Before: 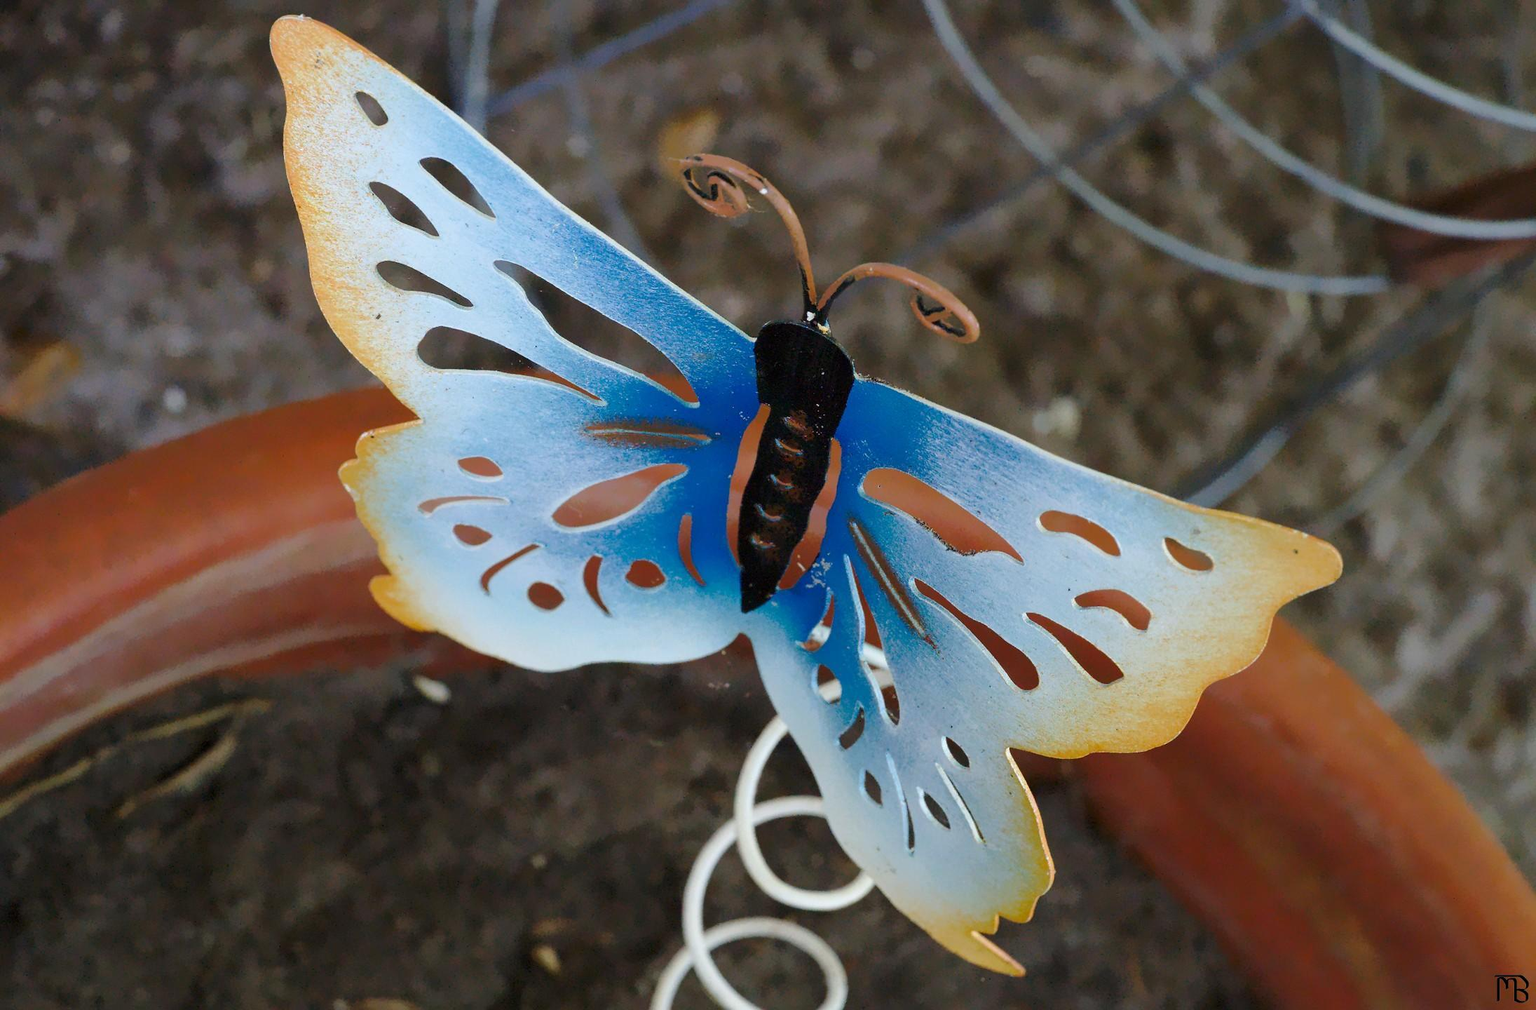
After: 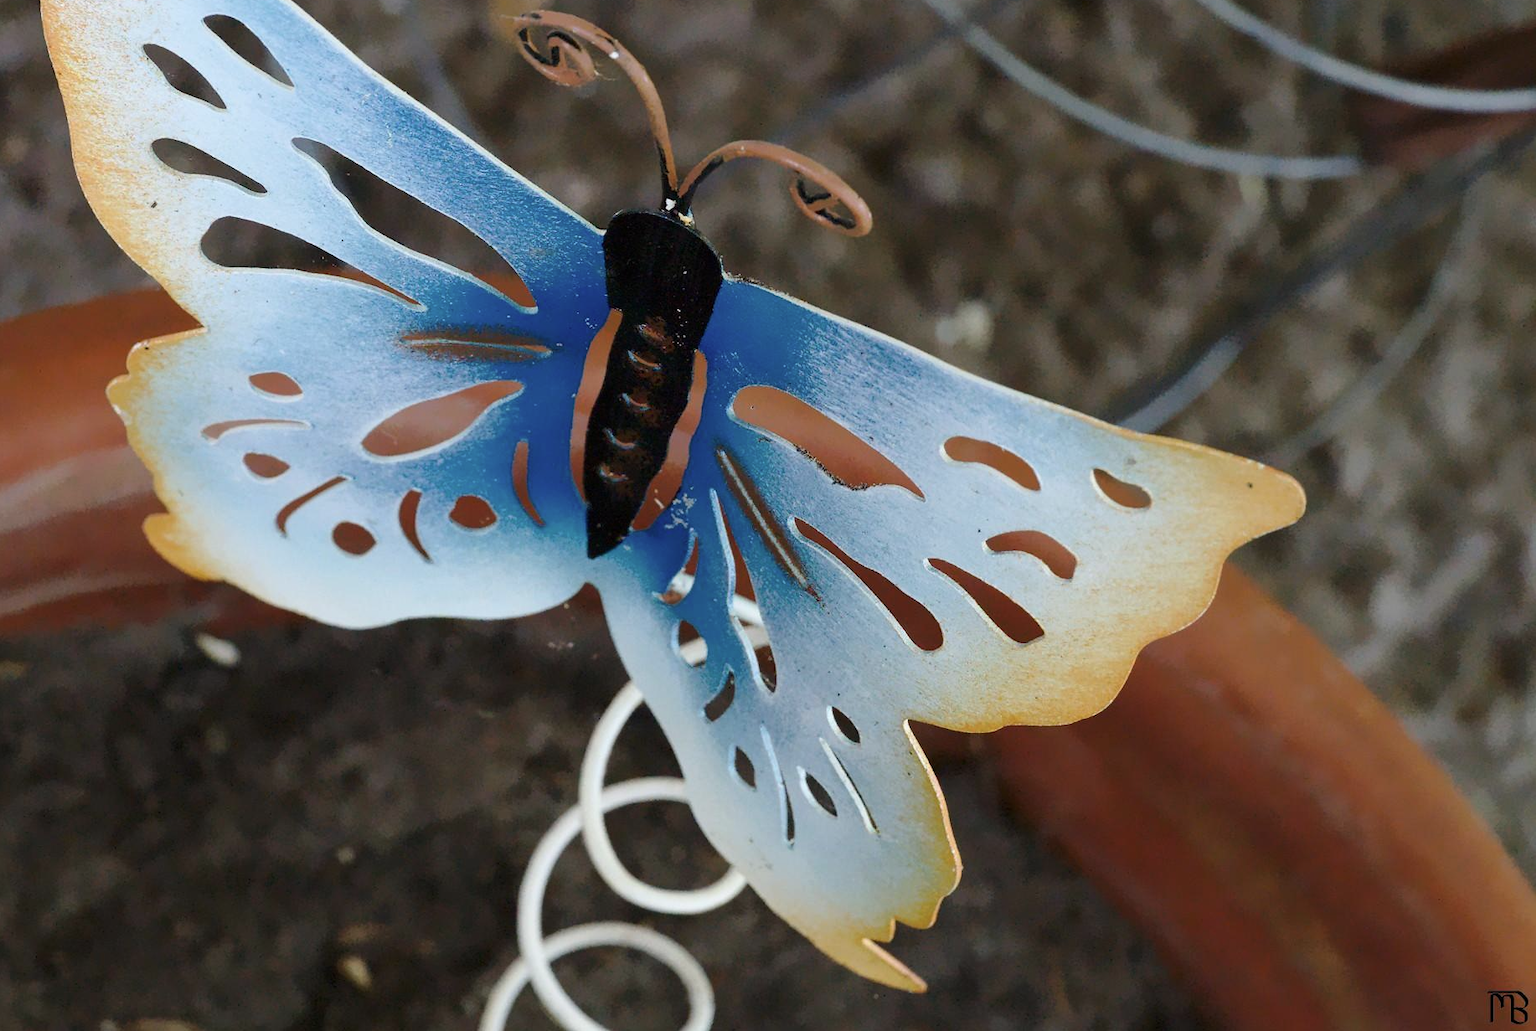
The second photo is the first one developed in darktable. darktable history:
crop: left 16.28%, top 14.409%
contrast brightness saturation: contrast 0.109, saturation -0.17
